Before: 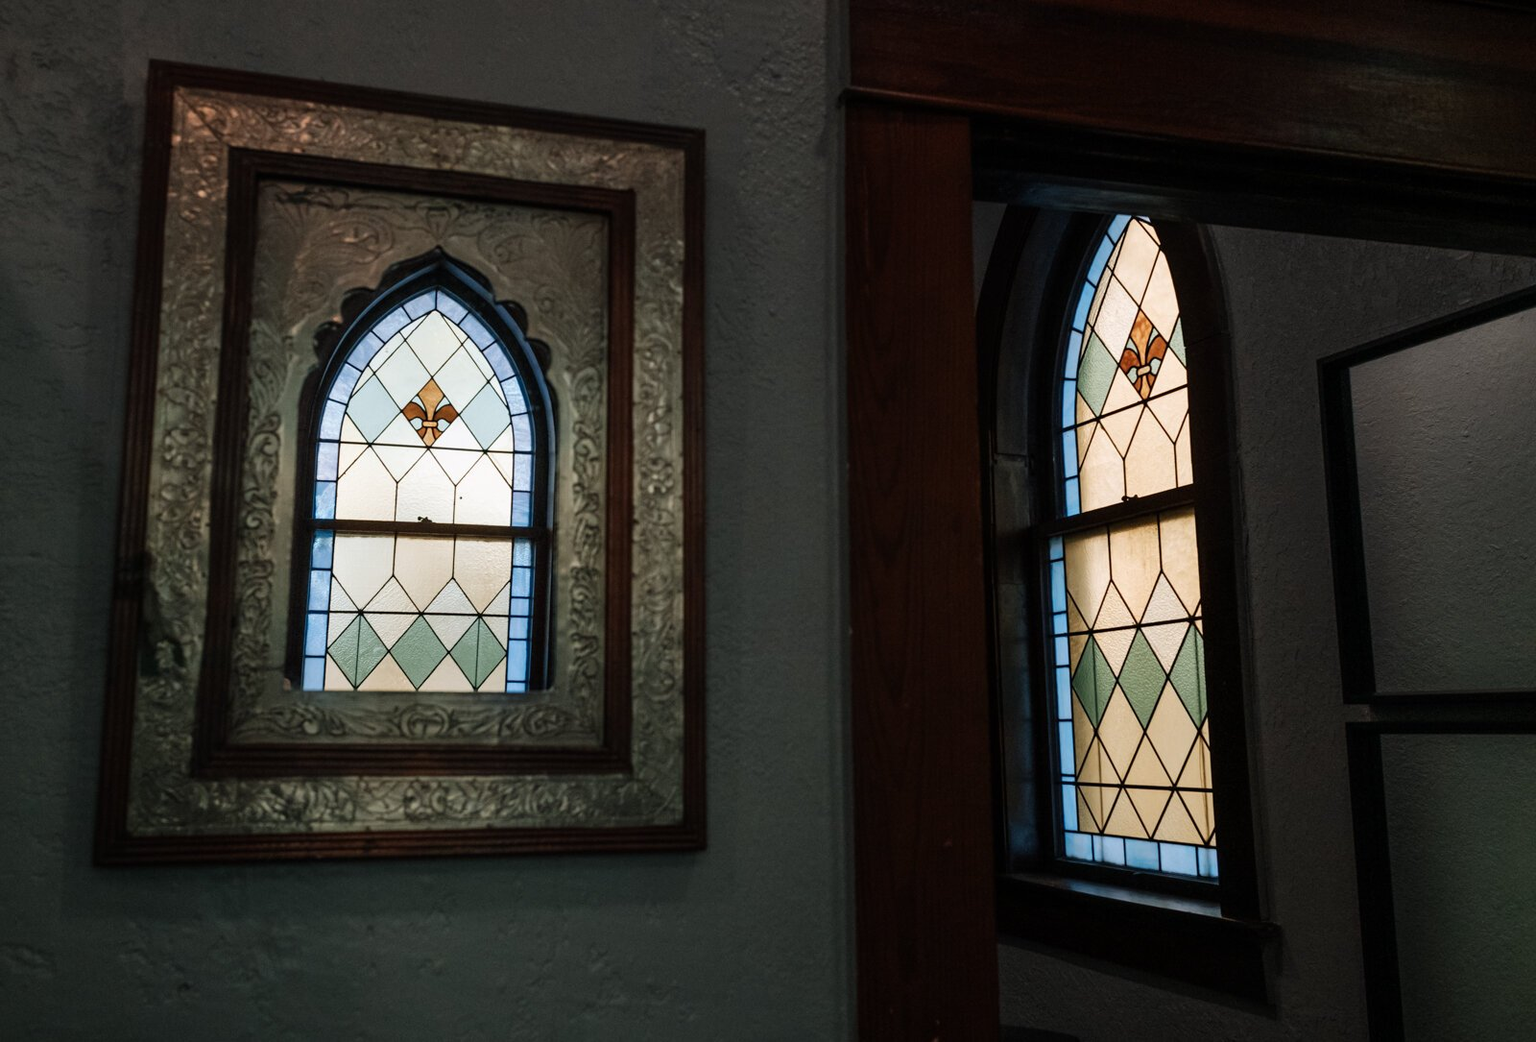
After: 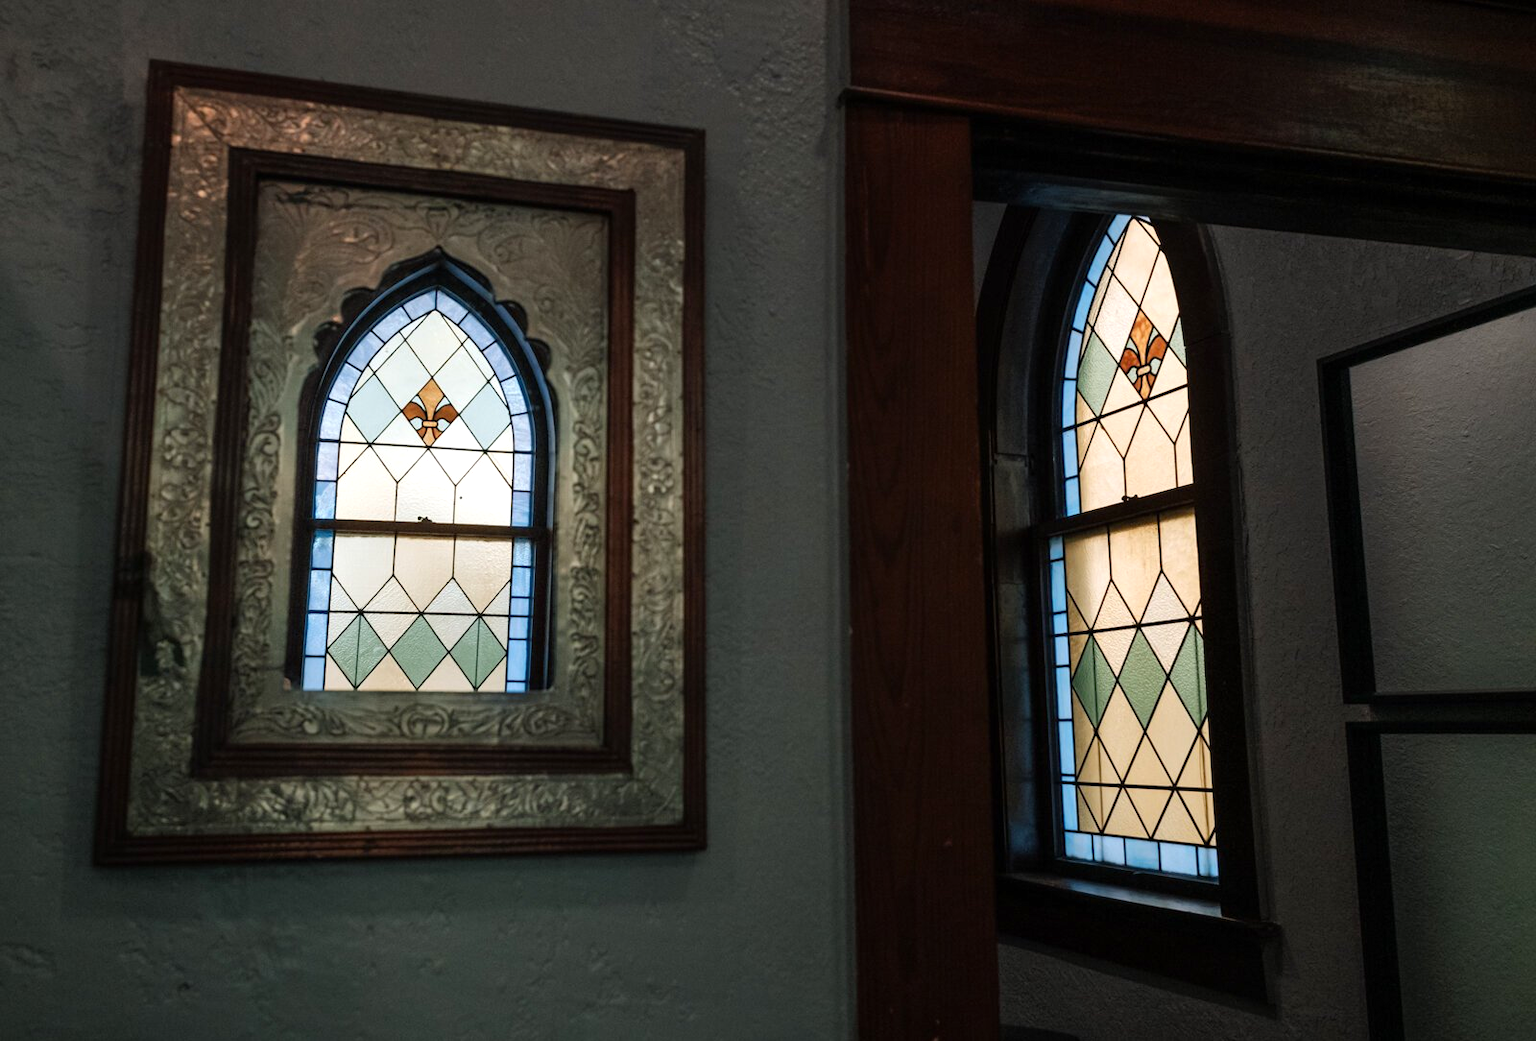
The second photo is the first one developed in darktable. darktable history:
tone equalizer: -7 EV 0.214 EV, -6 EV 0.147 EV, -5 EV 0.077 EV, -4 EV 0.067 EV, -2 EV -0.02 EV, -1 EV -0.065 EV, +0 EV -0.087 EV, edges refinement/feathering 500, mask exposure compensation -1.57 EV, preserve details no
color balance rgb: perceptual saturation grading › global saturation 0.072%, perceptual brilliance grading › global brilliance 10.598%, perceptual brilliance grading › shadows 14.323%, saturation formula JzAzBz (2021)
